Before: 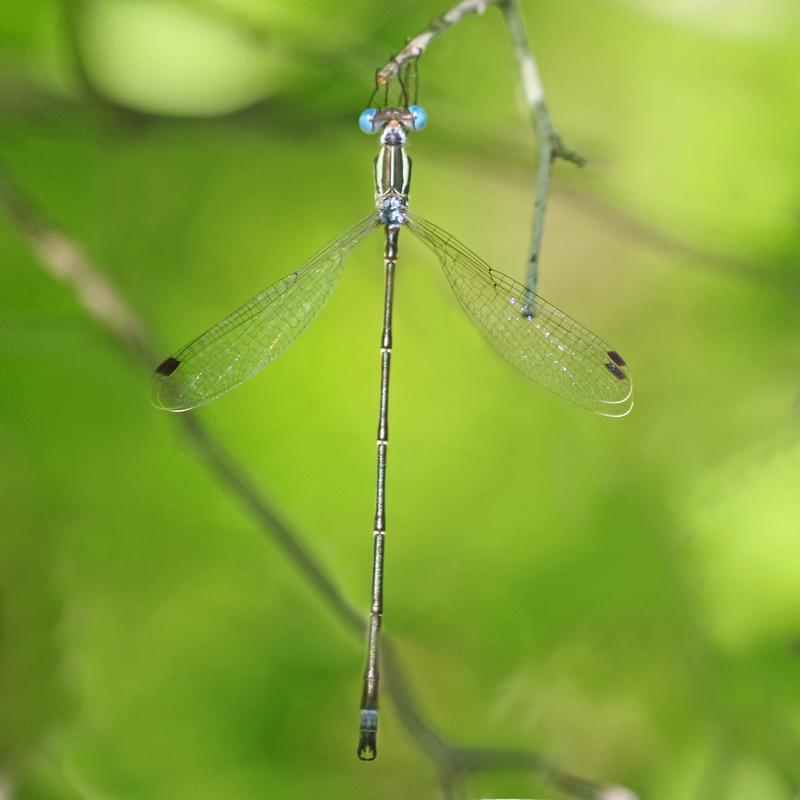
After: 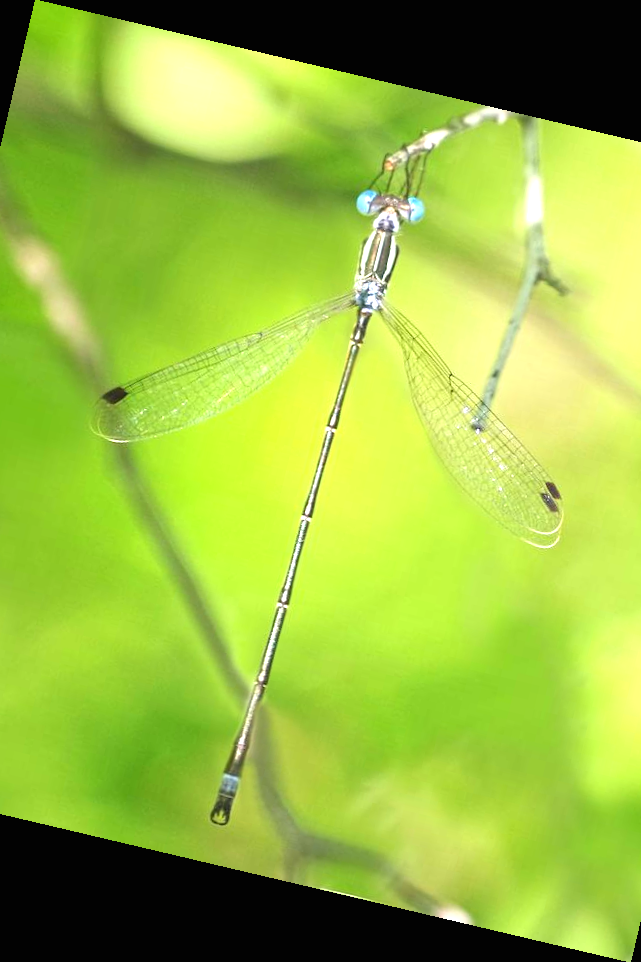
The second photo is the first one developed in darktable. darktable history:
crop and rotate: left 15.446%, right 17.836%
exposure: black level correction 0, exposure 1 EV, compensate highlight preservation false
rotate and perspective: rotation 13.27°, automatic cropping off
